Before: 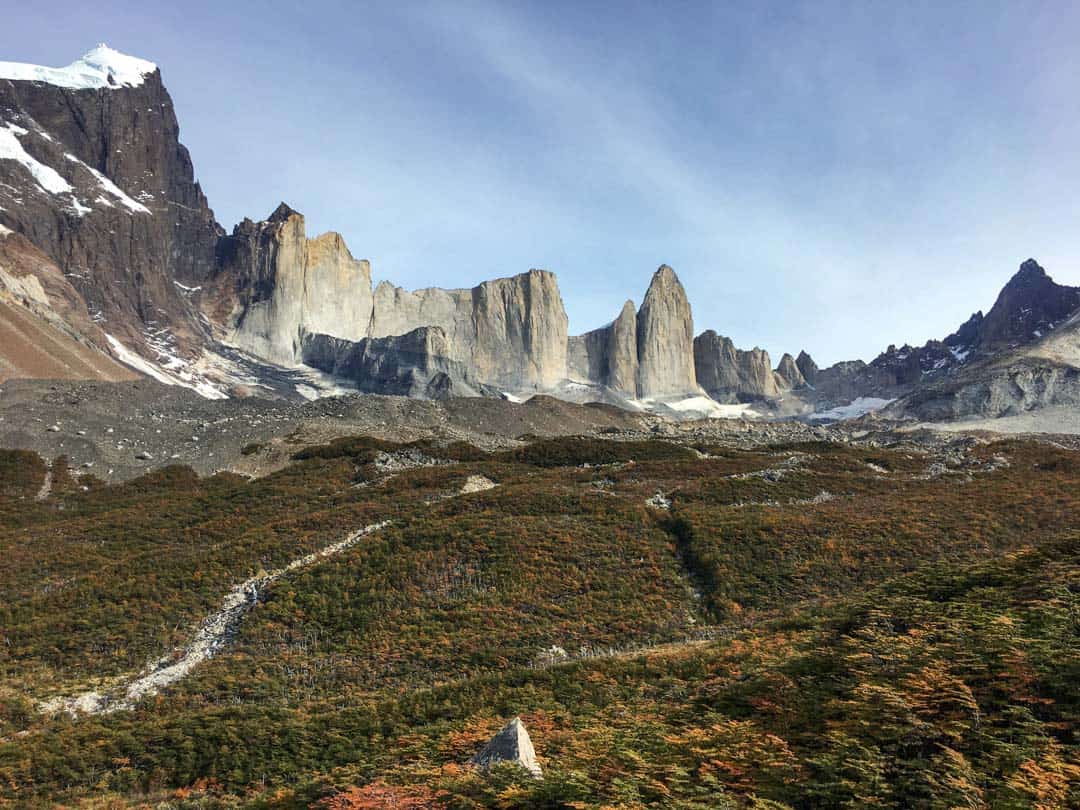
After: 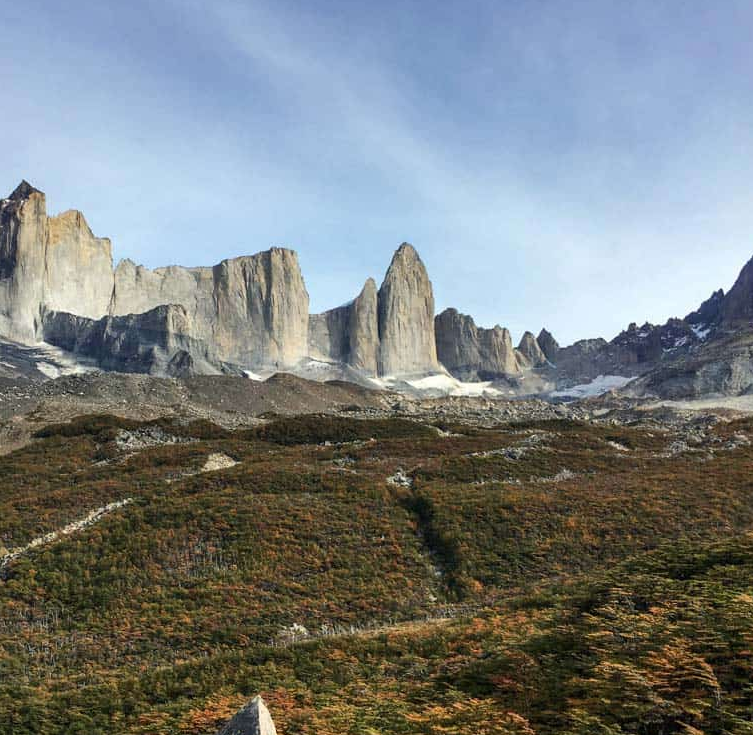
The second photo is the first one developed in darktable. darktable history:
crop and rotate: left 23.989%, top 2.775%, right 6.241%, bottom 6.448%
